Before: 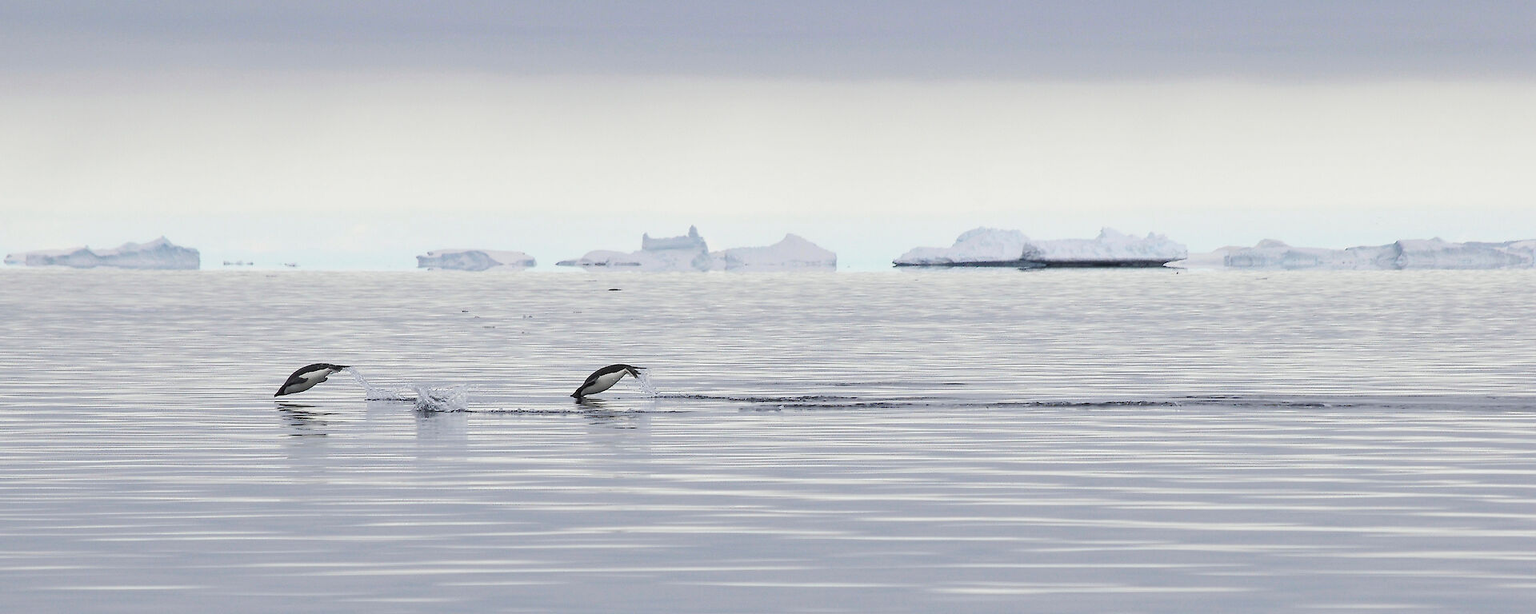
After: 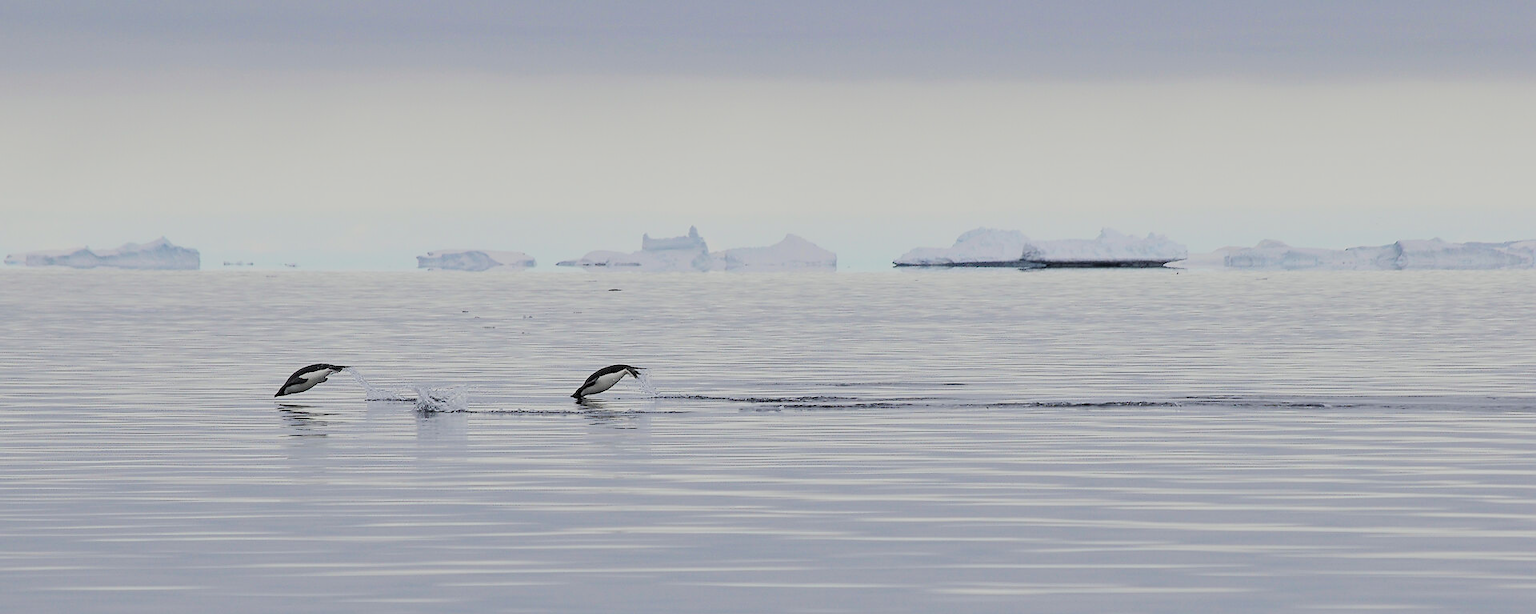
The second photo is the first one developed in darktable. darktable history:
filmic rgb: black relative exposure -7.18 EV, white relative exposure 5.36 EV, hardness 3.03, color science v6 (2022)
sharpen: amount 0.202
